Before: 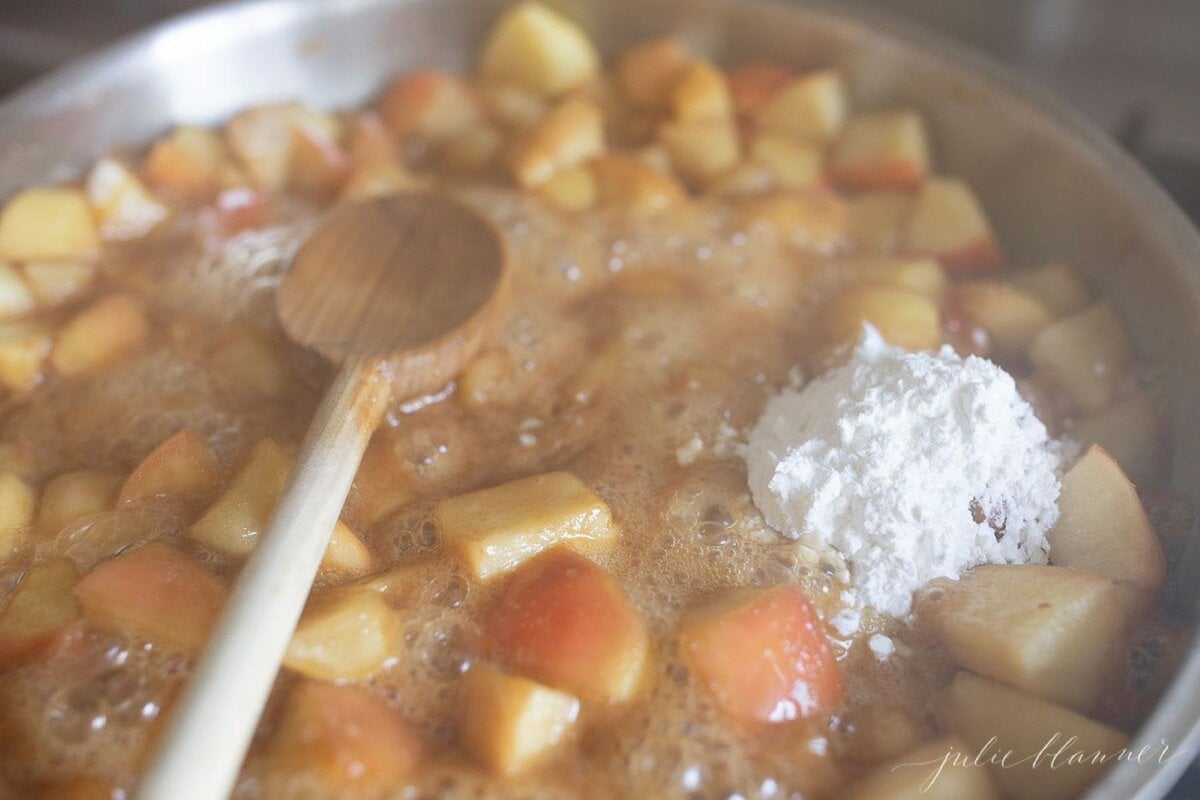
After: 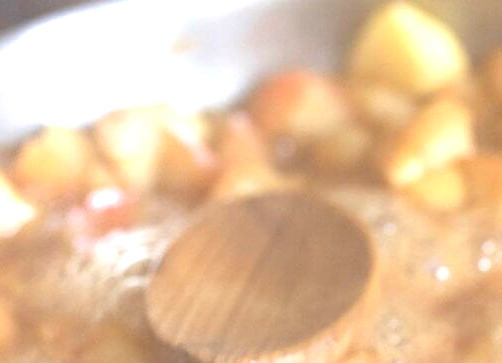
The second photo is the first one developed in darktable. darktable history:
exposure: black level correction 0, exposure 1.001 EV, compensate highlight preservation false
crop and rotate: left 10.998%, top 0.101%, right 47.151%, bottom 54.424%
